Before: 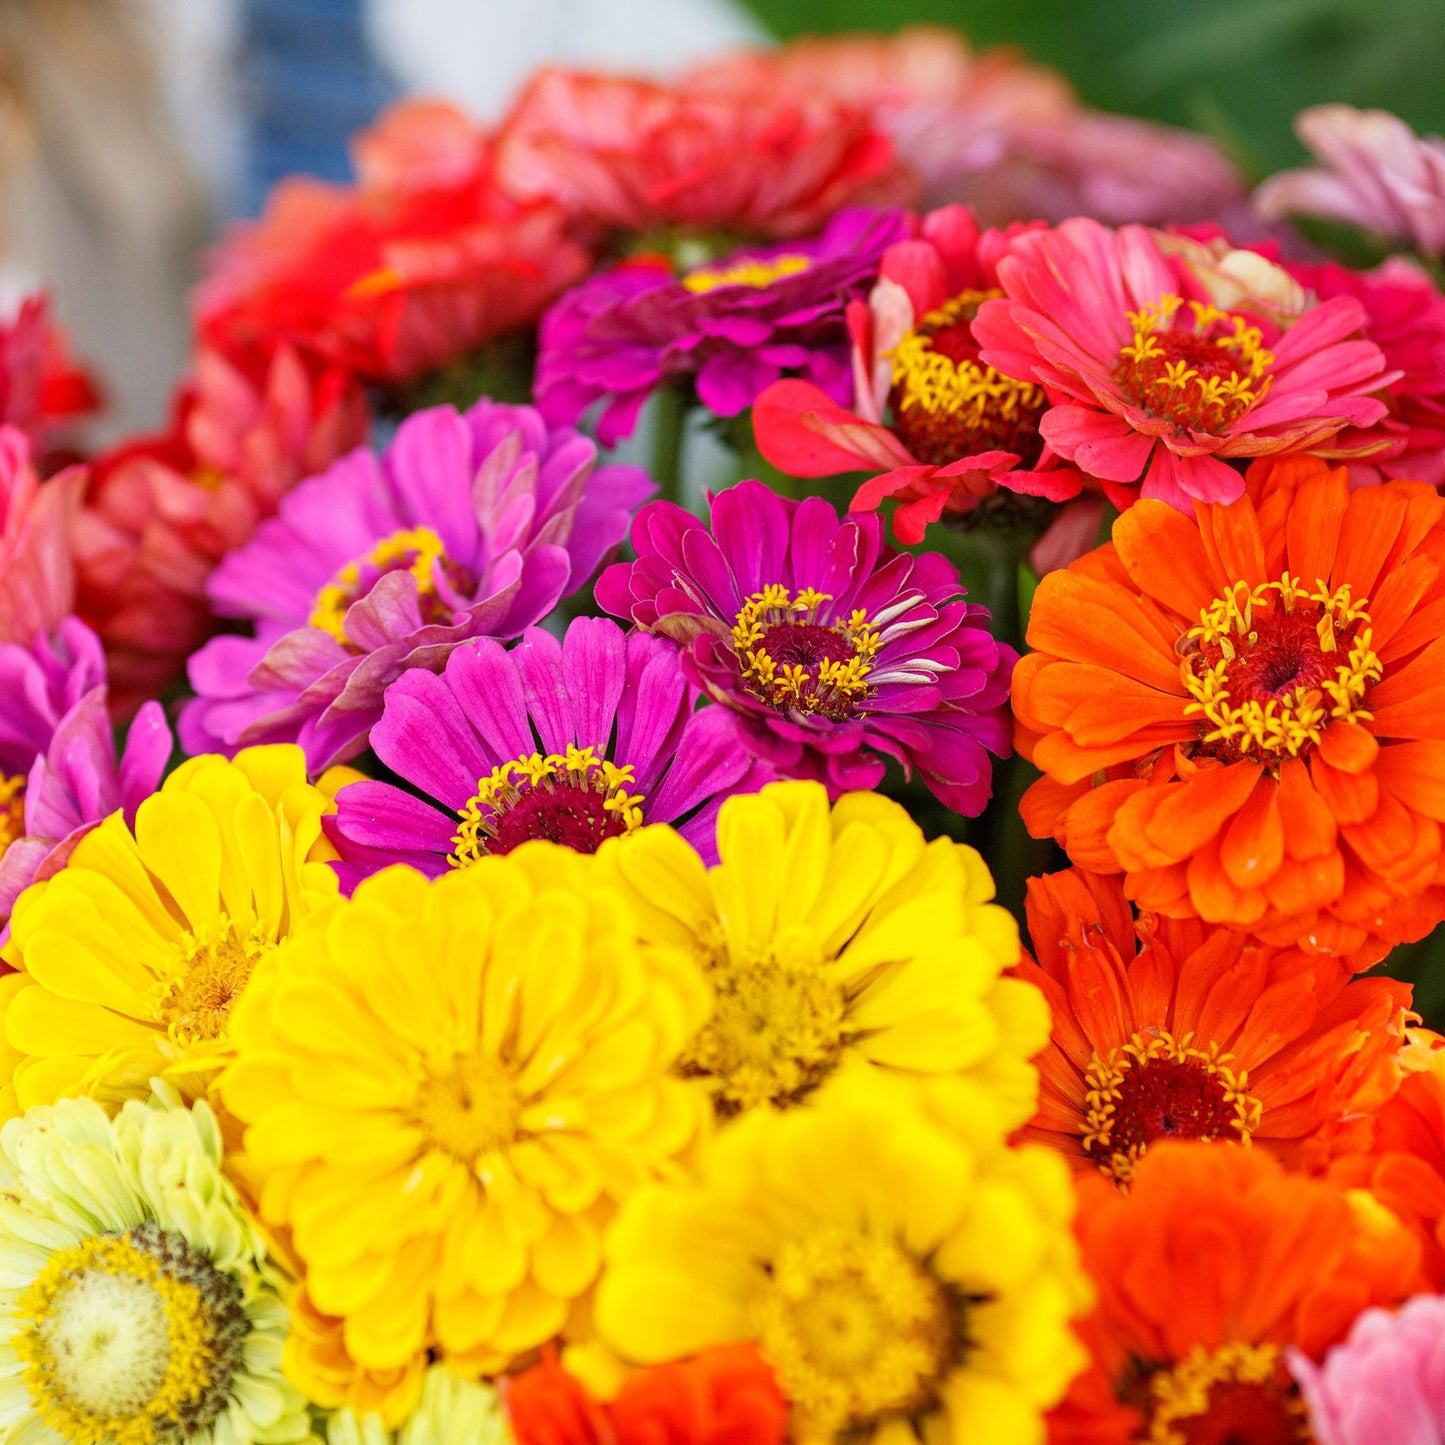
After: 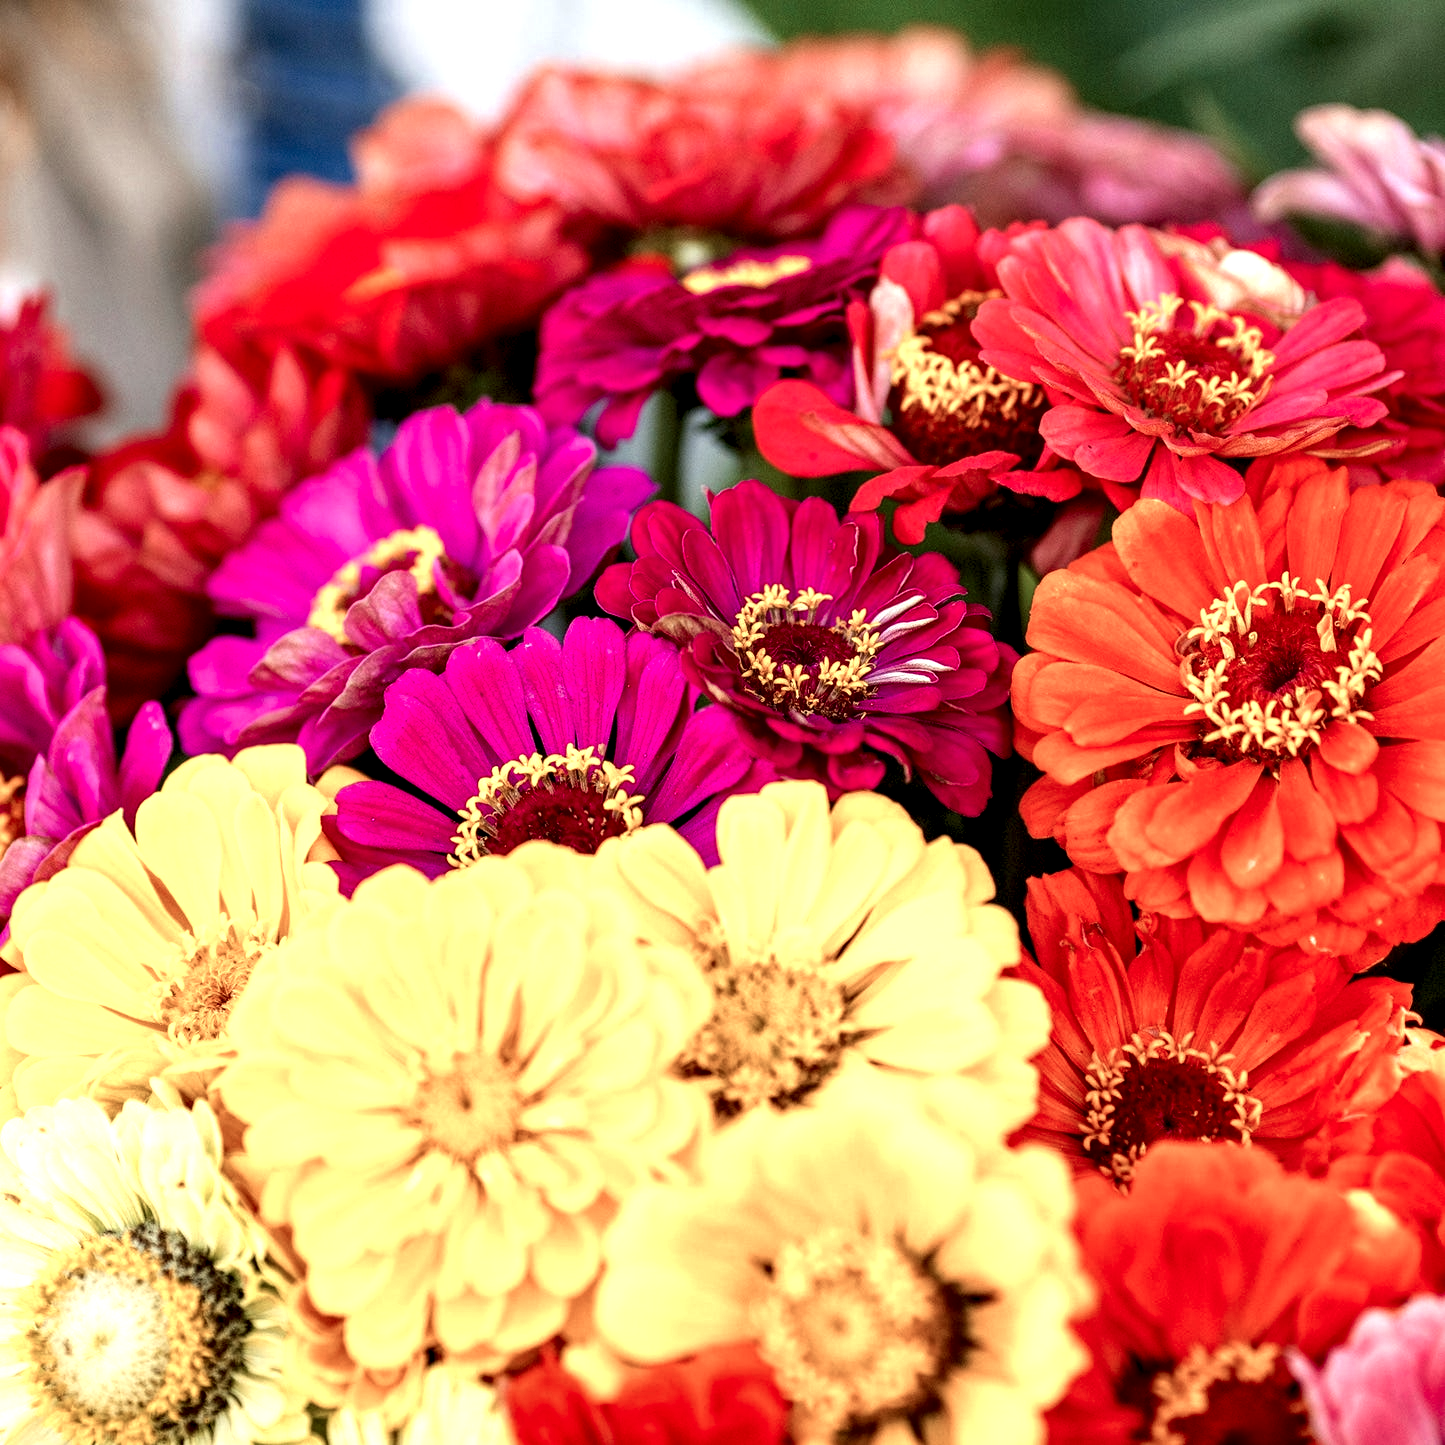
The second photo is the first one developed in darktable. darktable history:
color zones: curves: ch0 [(0, 0.473) (0.001, 0.473) (0.226, 0.548) (0.4, 0.589) (0.525, 0.54) (0.728, 0.403) (0.999, 0.473) (1, 0.473)]; ch1 [(0, 0.619) (0.001, 0.619) (0.234, 0.388) (0.4, 0.372) (0.528, 0.422) (0.732, 0.53) (0.999, 0.619) (1, 0.619)]; ch2 [(0, 0.547) (0.001, 0.547) (0.226, 0.45) (0.4, 0.525) (0.525, 0.585) (0.8, 0.511) (0.999, 0.547) (1, 0.547)]
local contrast: highlights 80%, shadows 57%, detail 175%, midtone range 0.602
